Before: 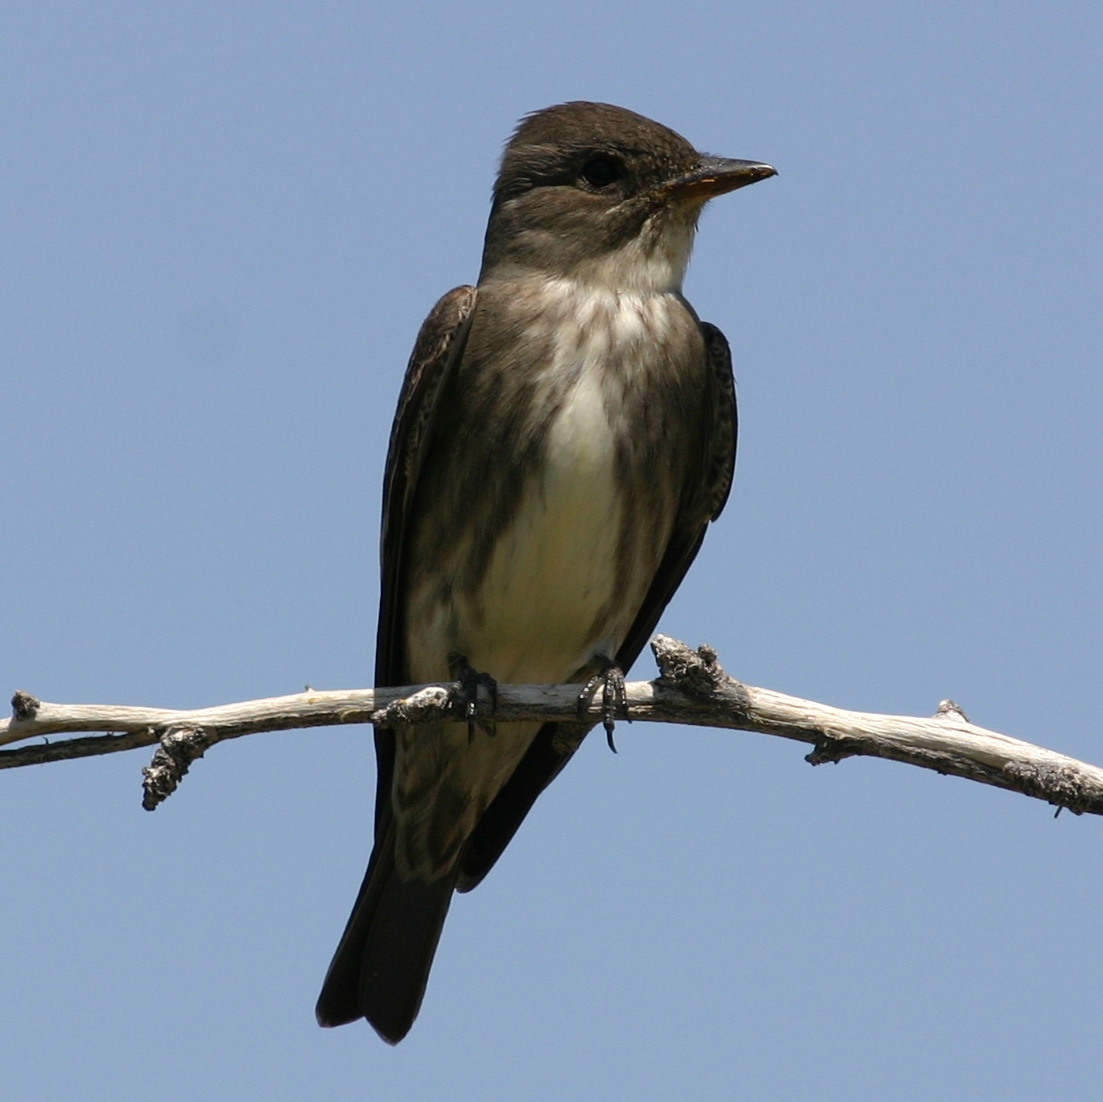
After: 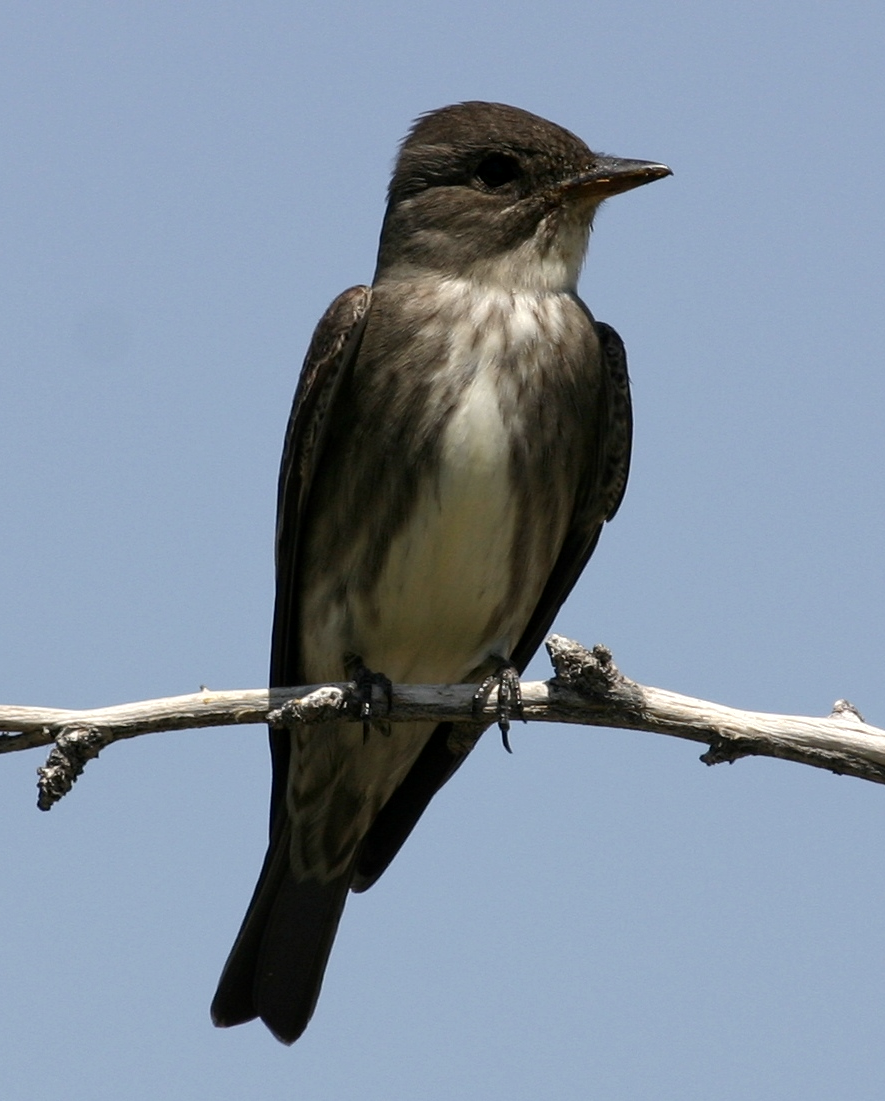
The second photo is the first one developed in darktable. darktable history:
crop and rotate: left 9.618%, right 10.131%
local contrast: highlights 102%, shadows 98%, detail 119%, midtone range 0.2
contrast brightness saturation: contrast 0.11, saturation -0.151
